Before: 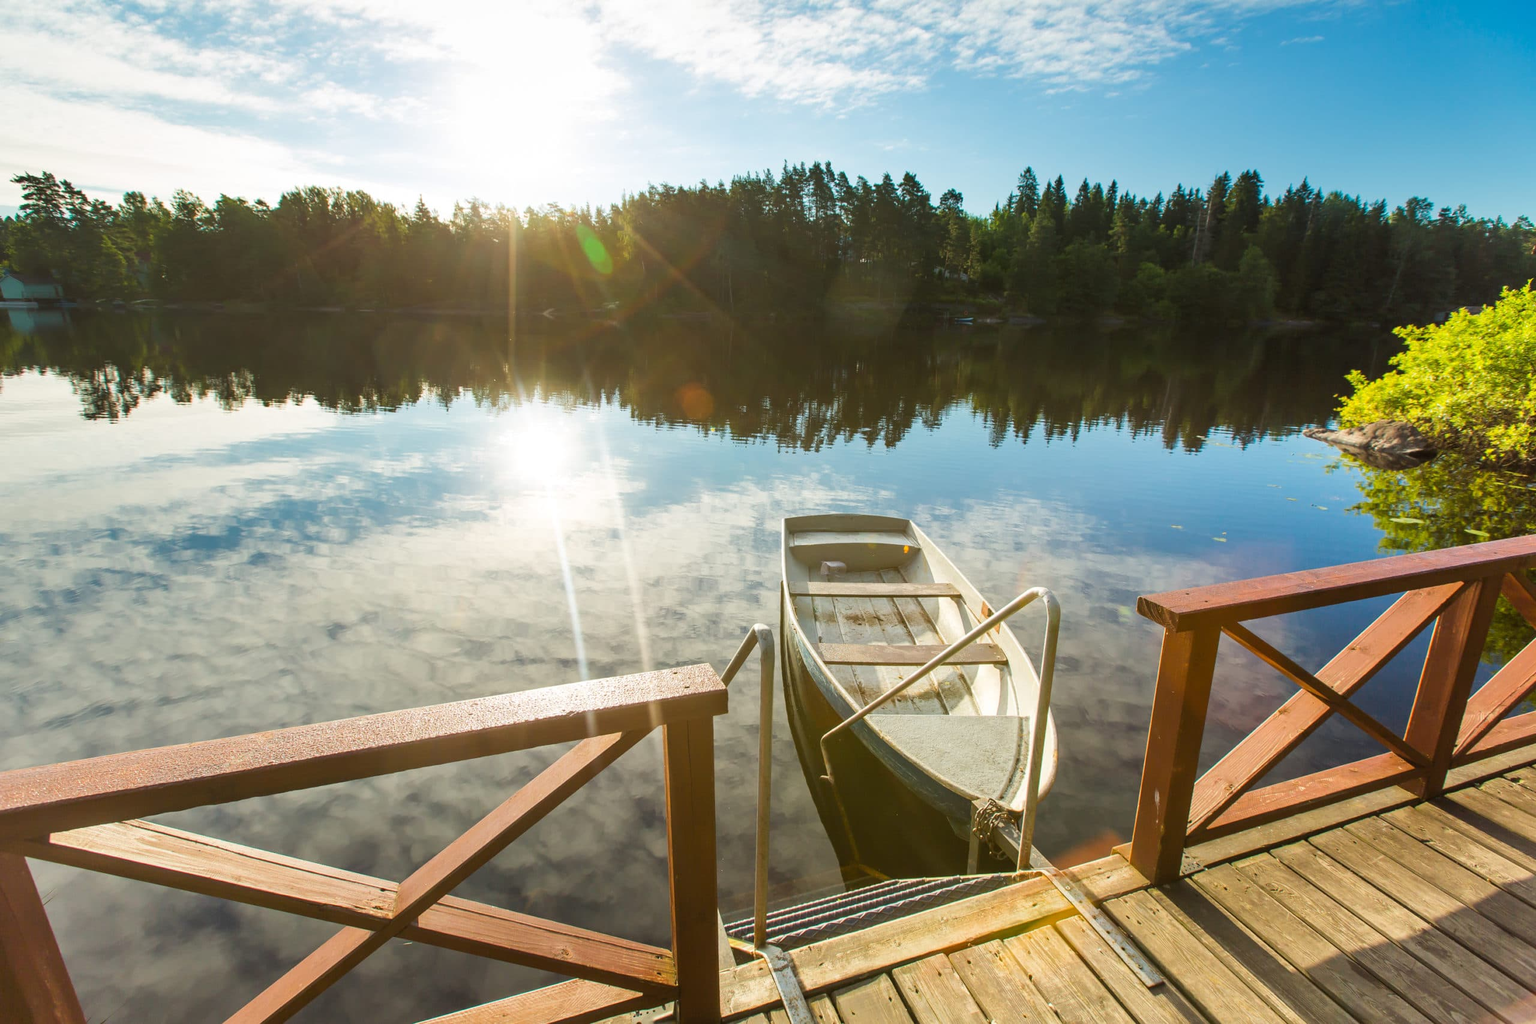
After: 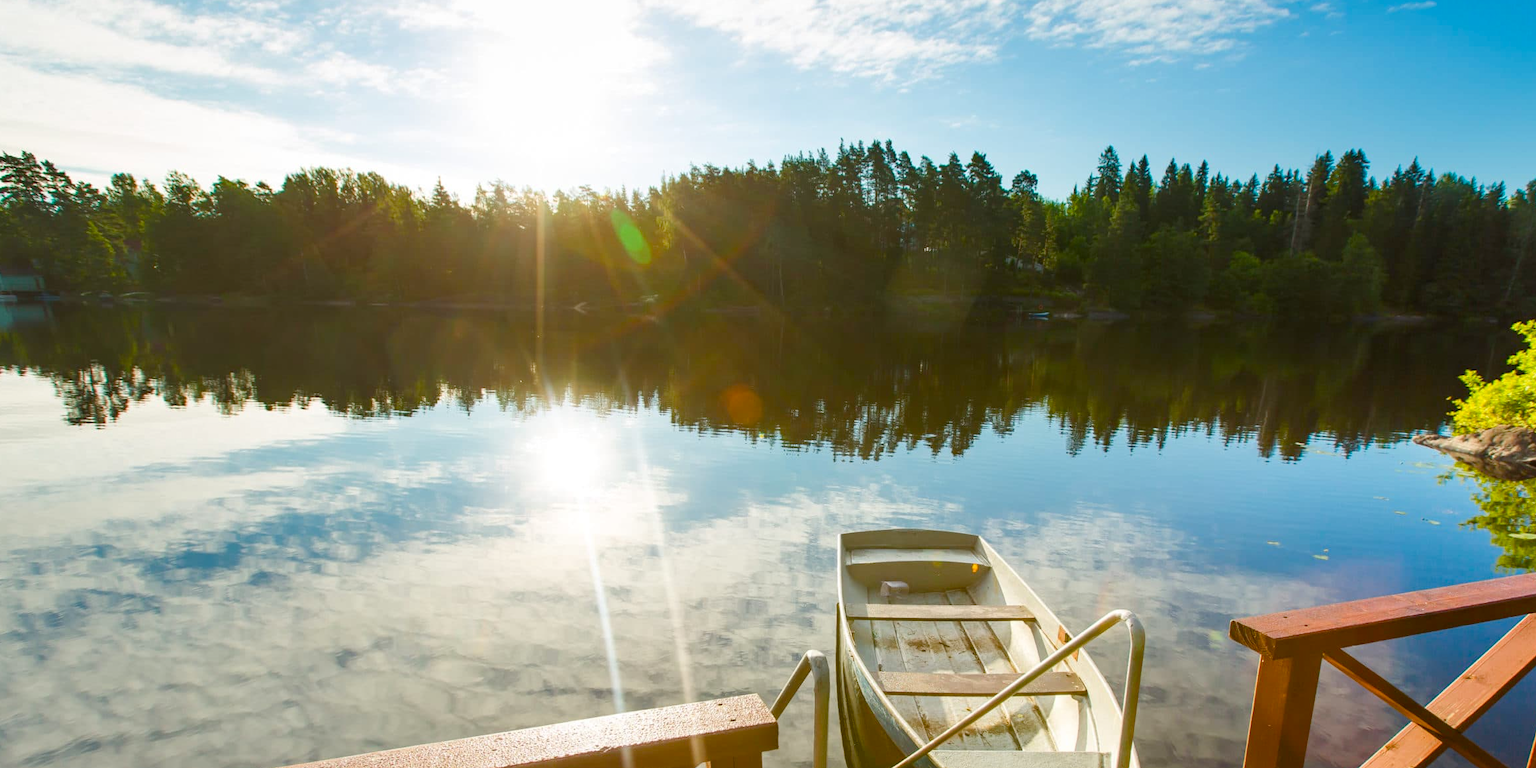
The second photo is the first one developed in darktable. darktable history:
contrast brightness saturation: contrast 0.04, saturation 0.07
crop: left 1.509%, top 3.452%, right 7.696%, bottom 28.452%
color balance rgb: perceptual saturation grading › global saturation 20%, perceptual saturation grading › highlights -25%, perceptual saturation grading › shadows 25%
